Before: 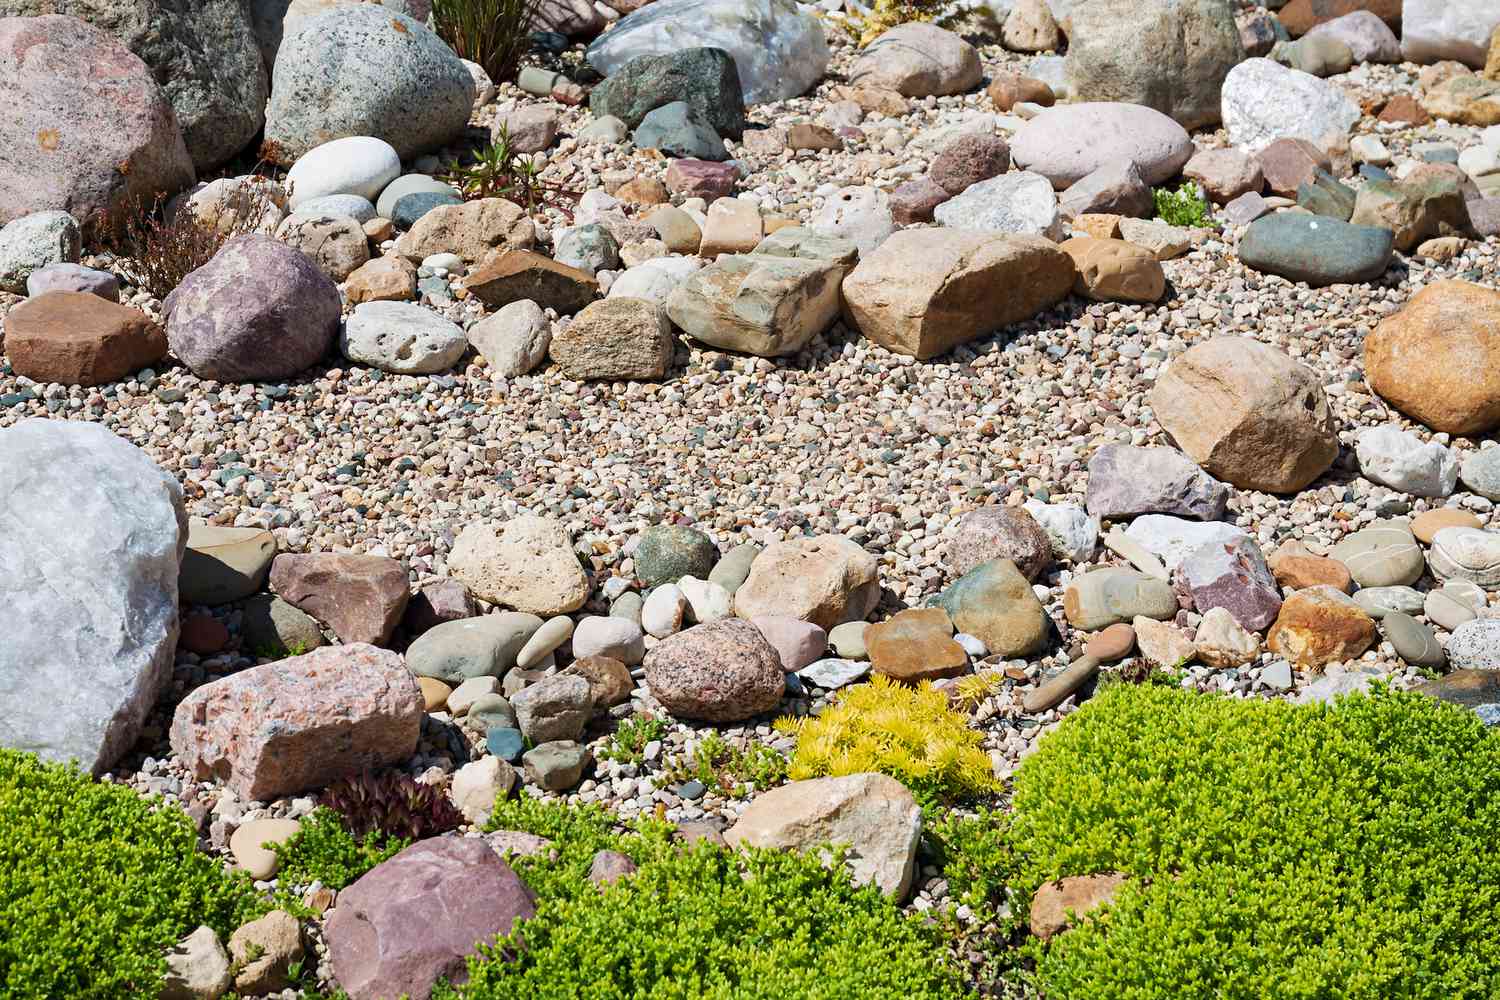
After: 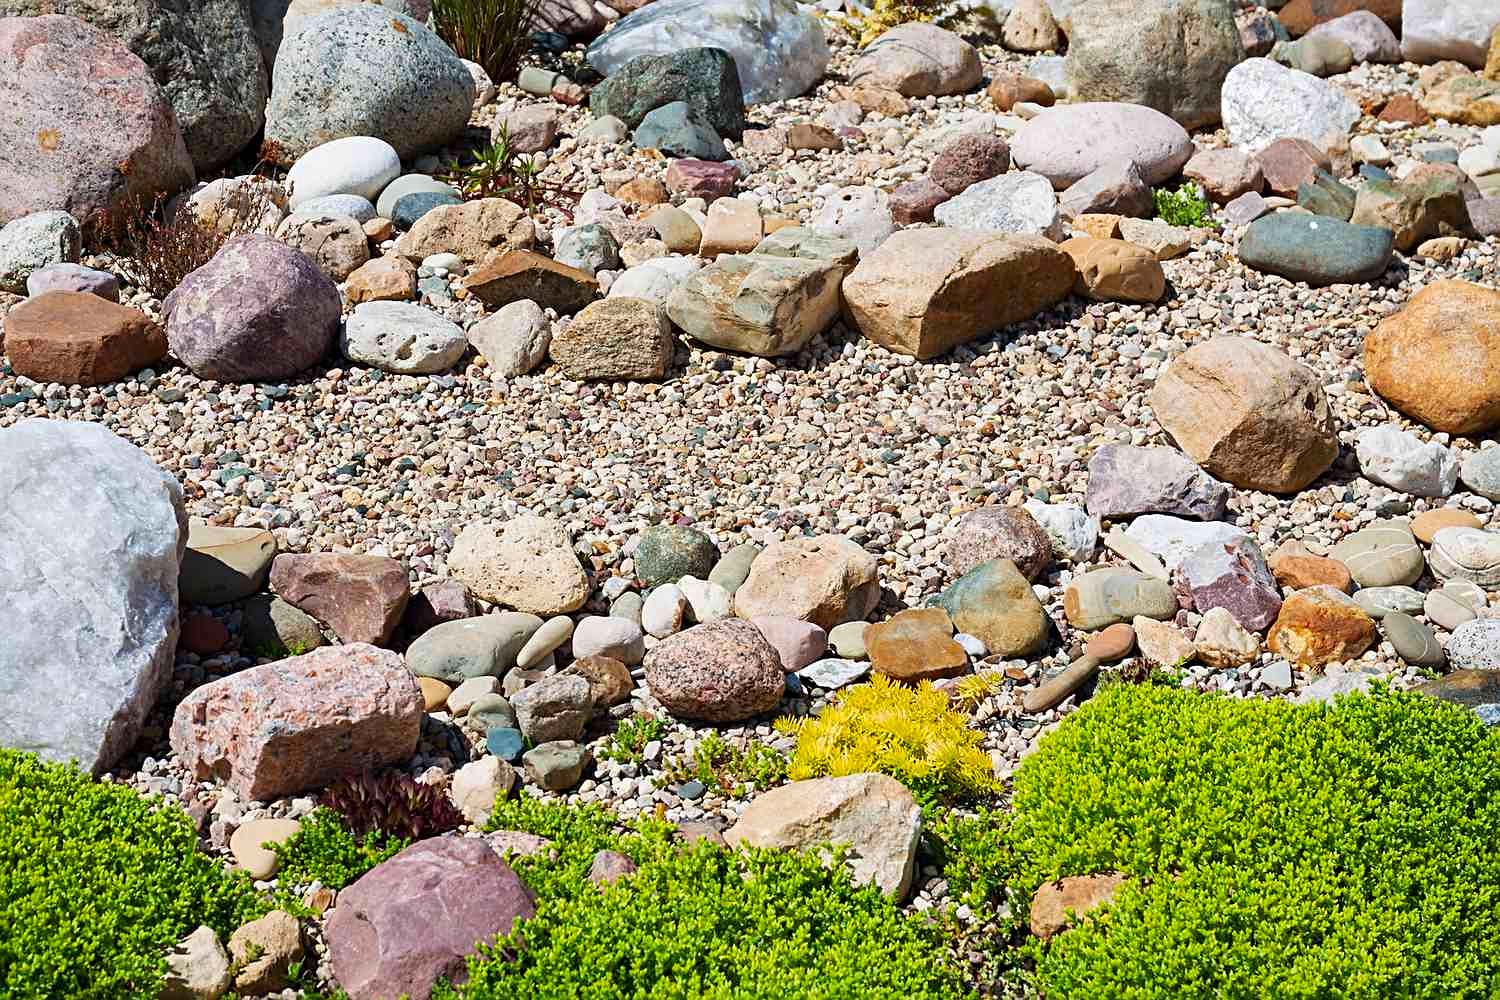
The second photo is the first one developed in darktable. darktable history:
shadows and highlights: shadows 51.91, highlights -28.42, soften with gaussian
sharpen: radius 2.152, amount 0.382, threshold 0.173
contrast brightness saturation: contrast 0.076, saturation 0.204
